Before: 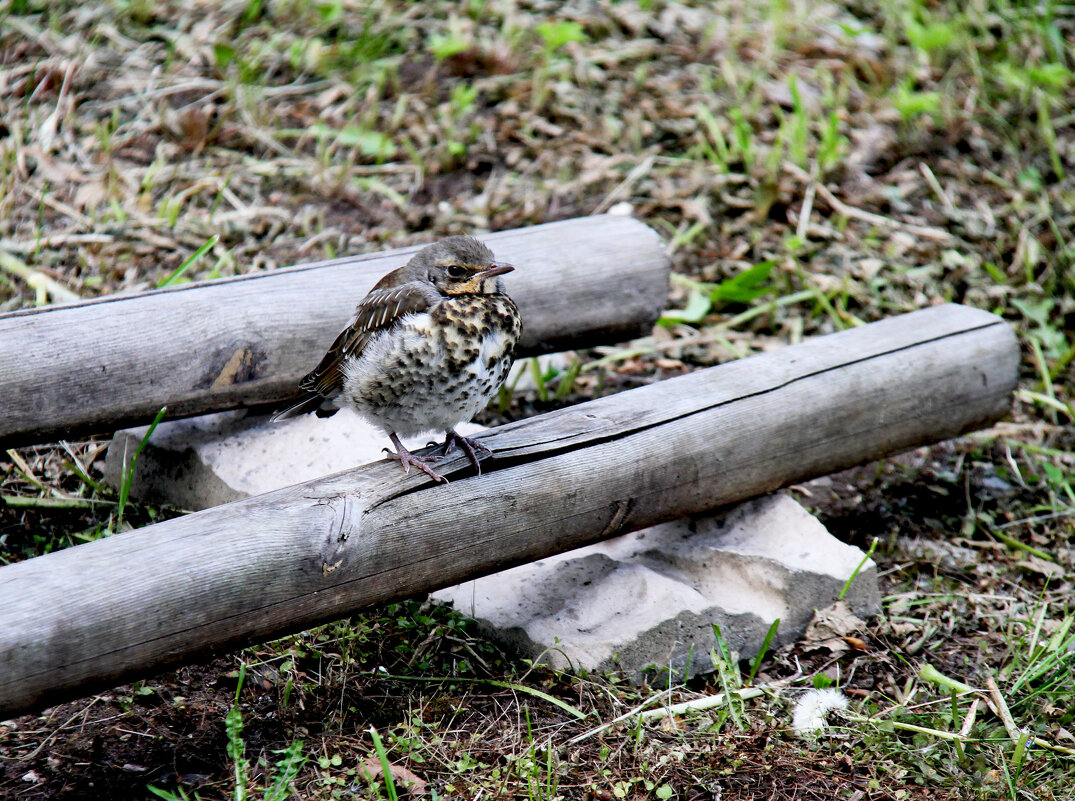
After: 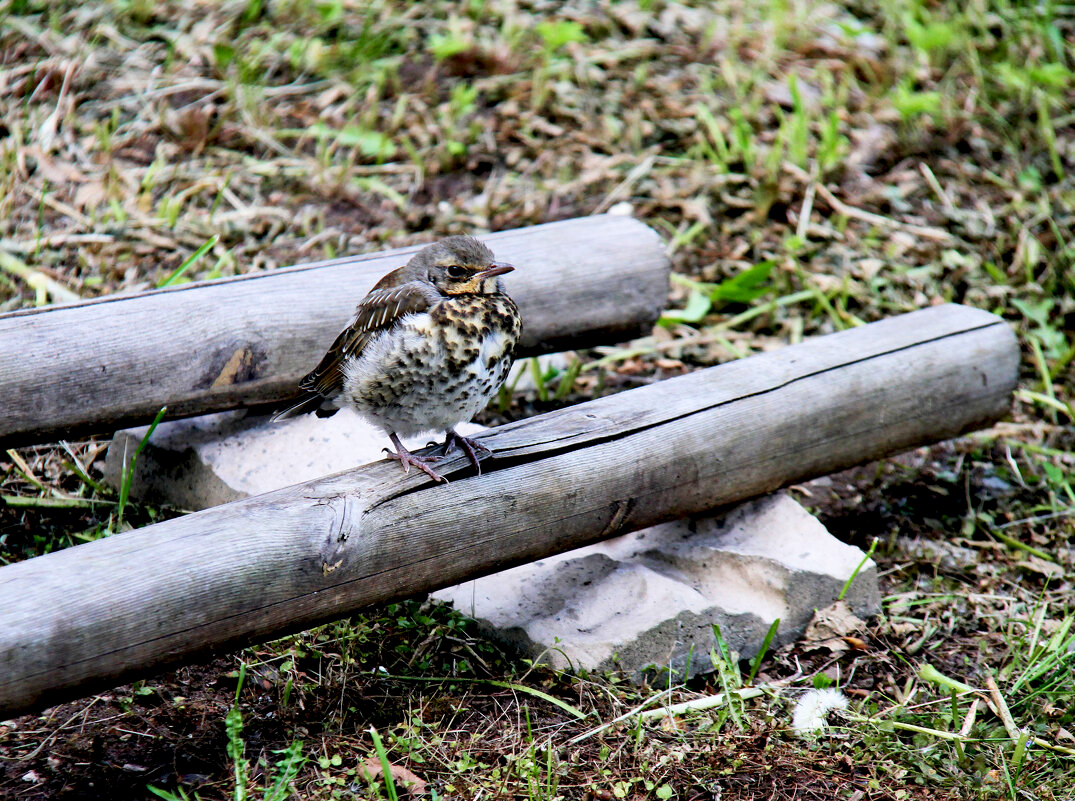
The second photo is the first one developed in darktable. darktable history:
velvia: on, module defaults
exposure: black level correction 0.001, compensate highlight preservation false
contrast brightness saturation: contrast 0.1, brightness 0.02, saturation 0.02
